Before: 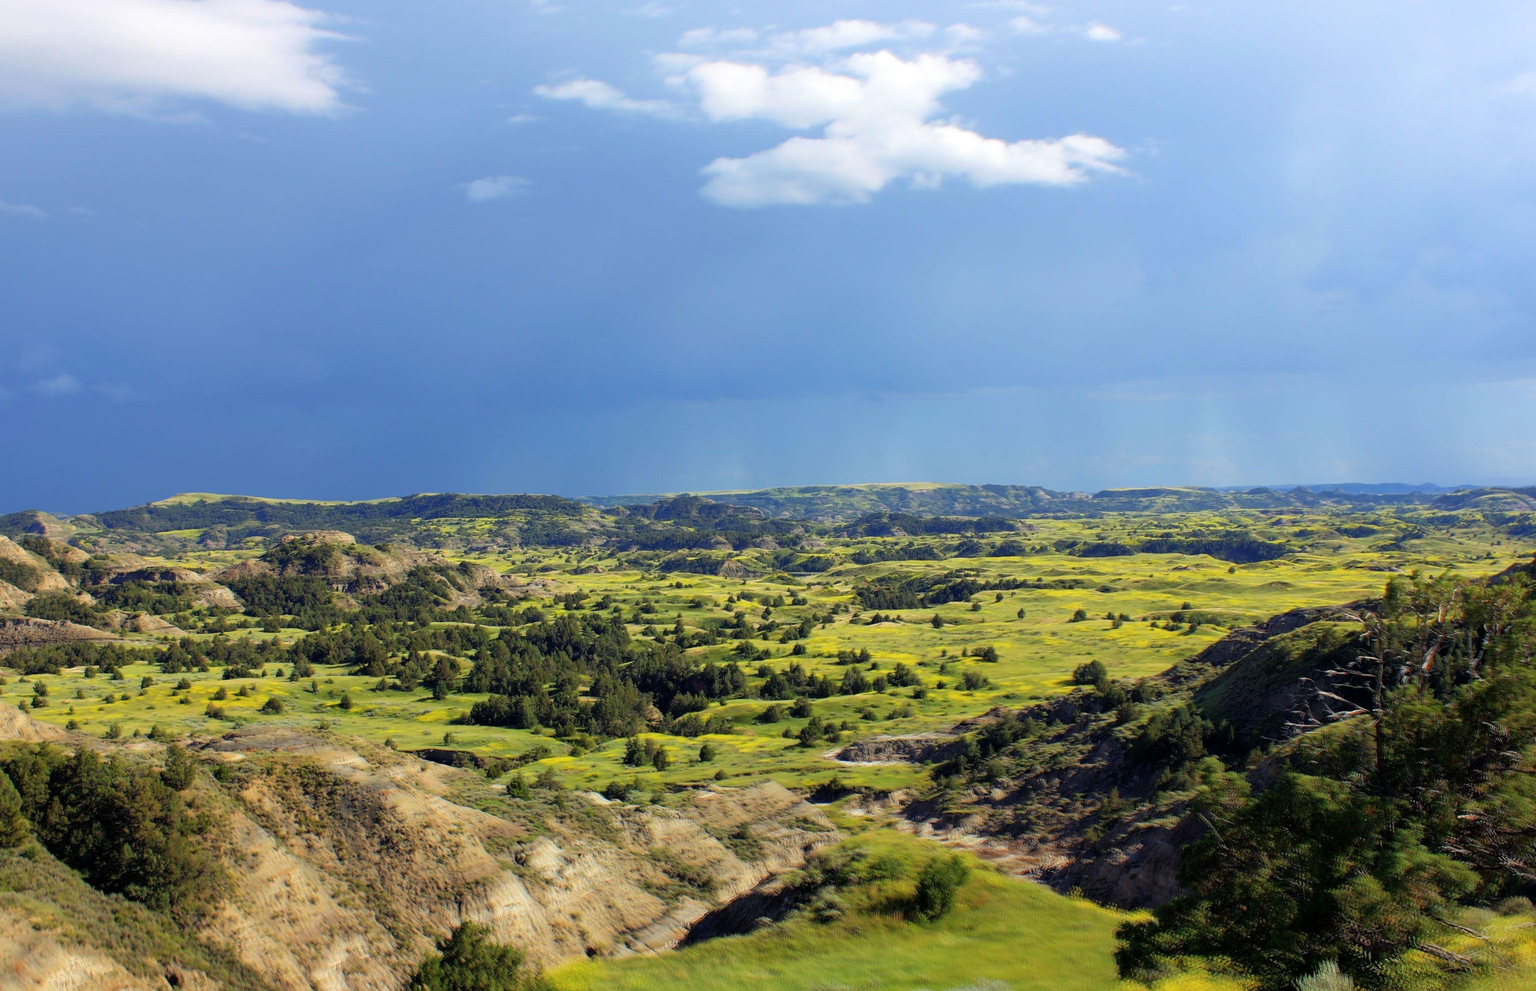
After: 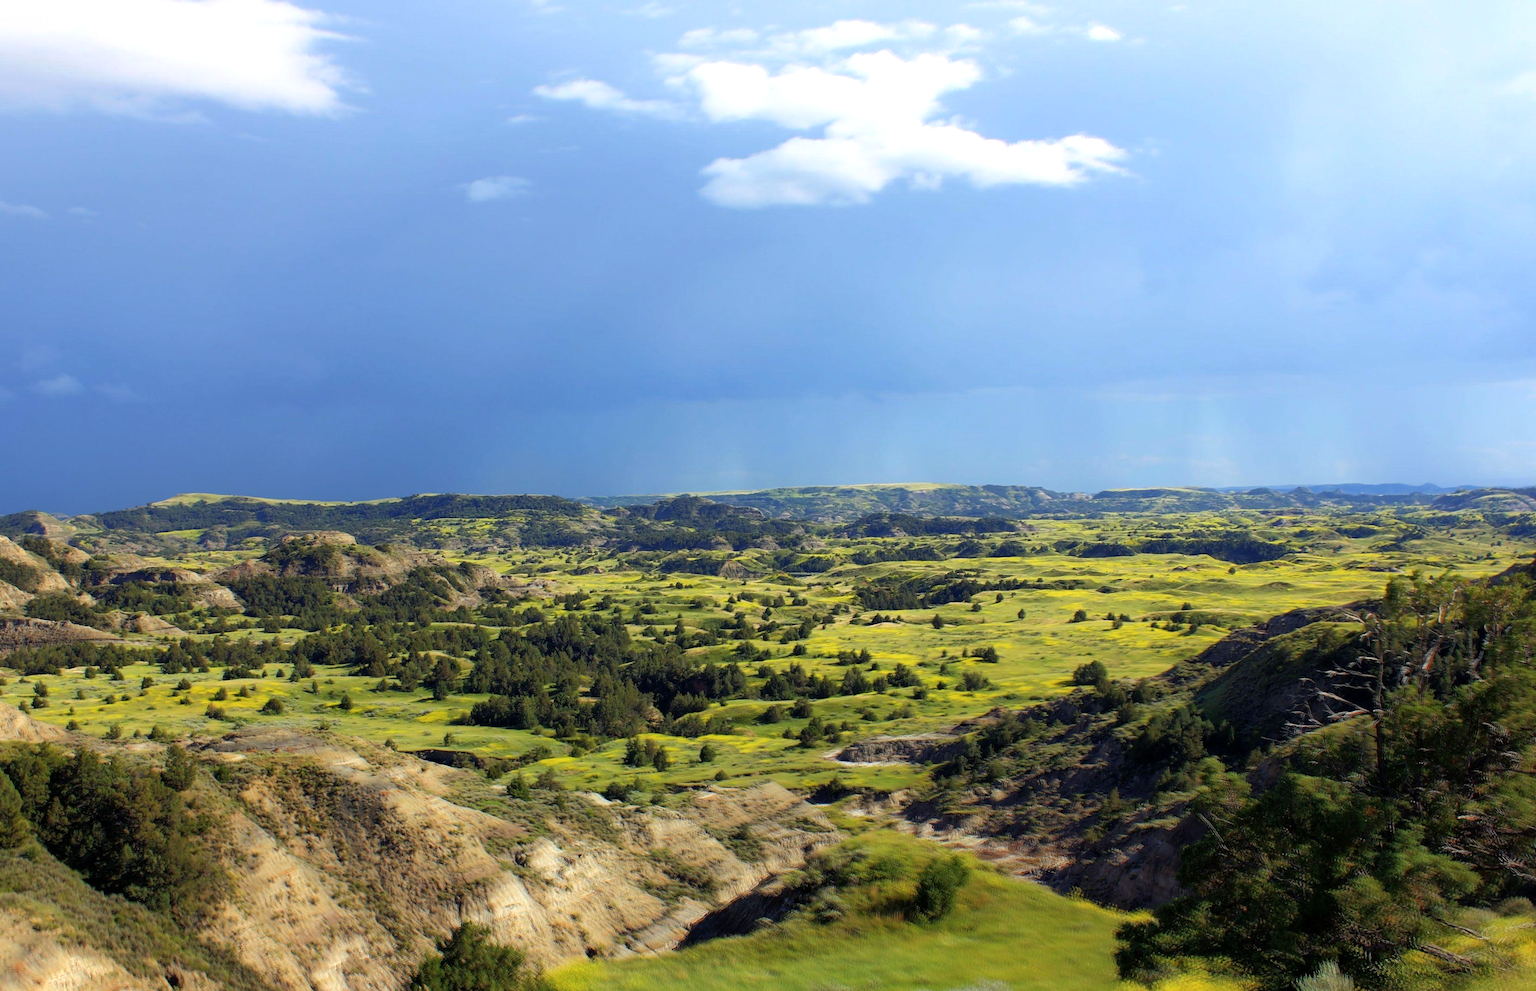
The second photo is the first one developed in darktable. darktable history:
tone equalizer: -8 EV -0.001 EV, -7 EV 0.002 EV, -6 EV -0.001 EV, -5 EV -0.012 EV, -4 EV -0.069 EV, -3 EV -0.207 EV, -2 EV -0.291 EV, -1 EV 0.117 EV, +0 EV 0.326 EV
